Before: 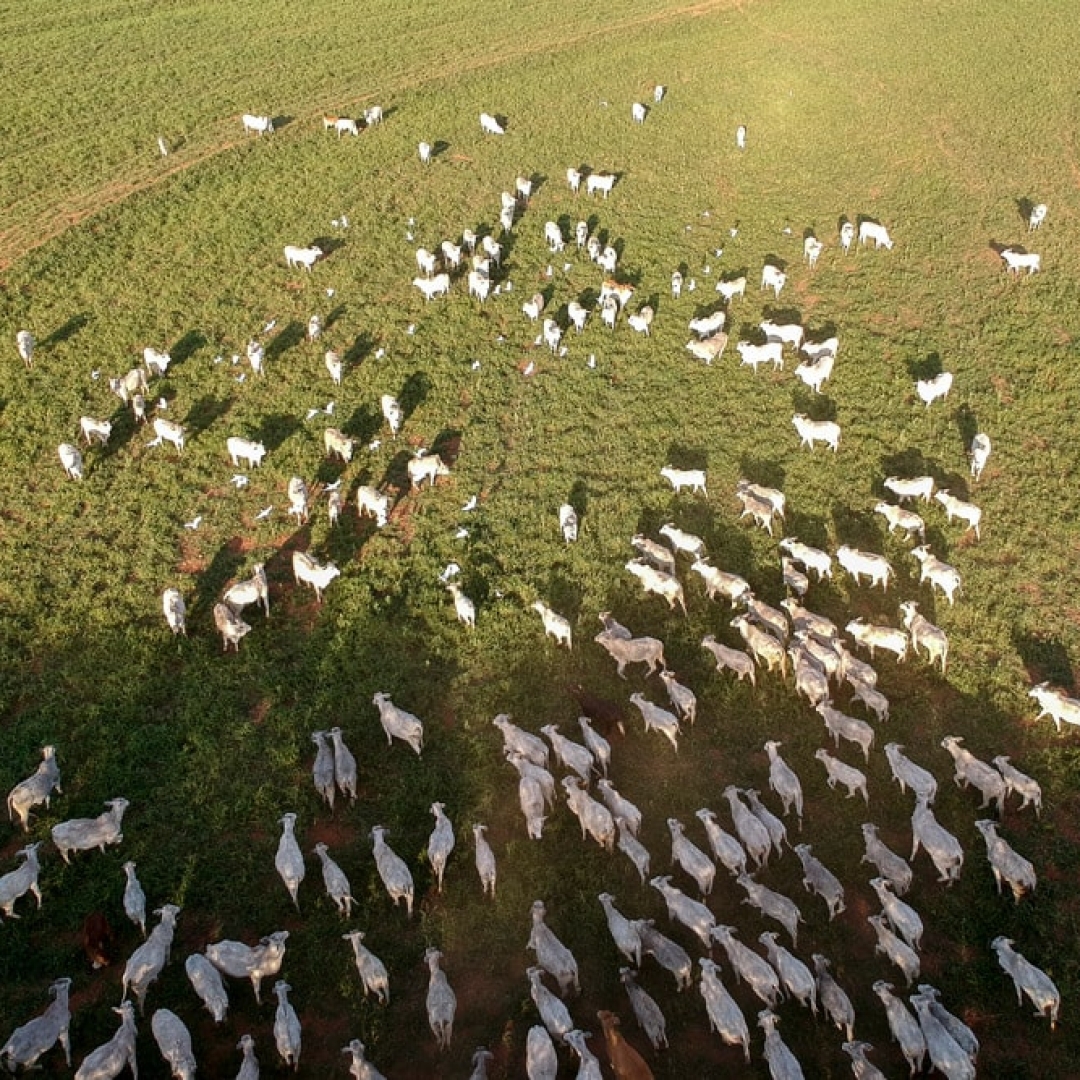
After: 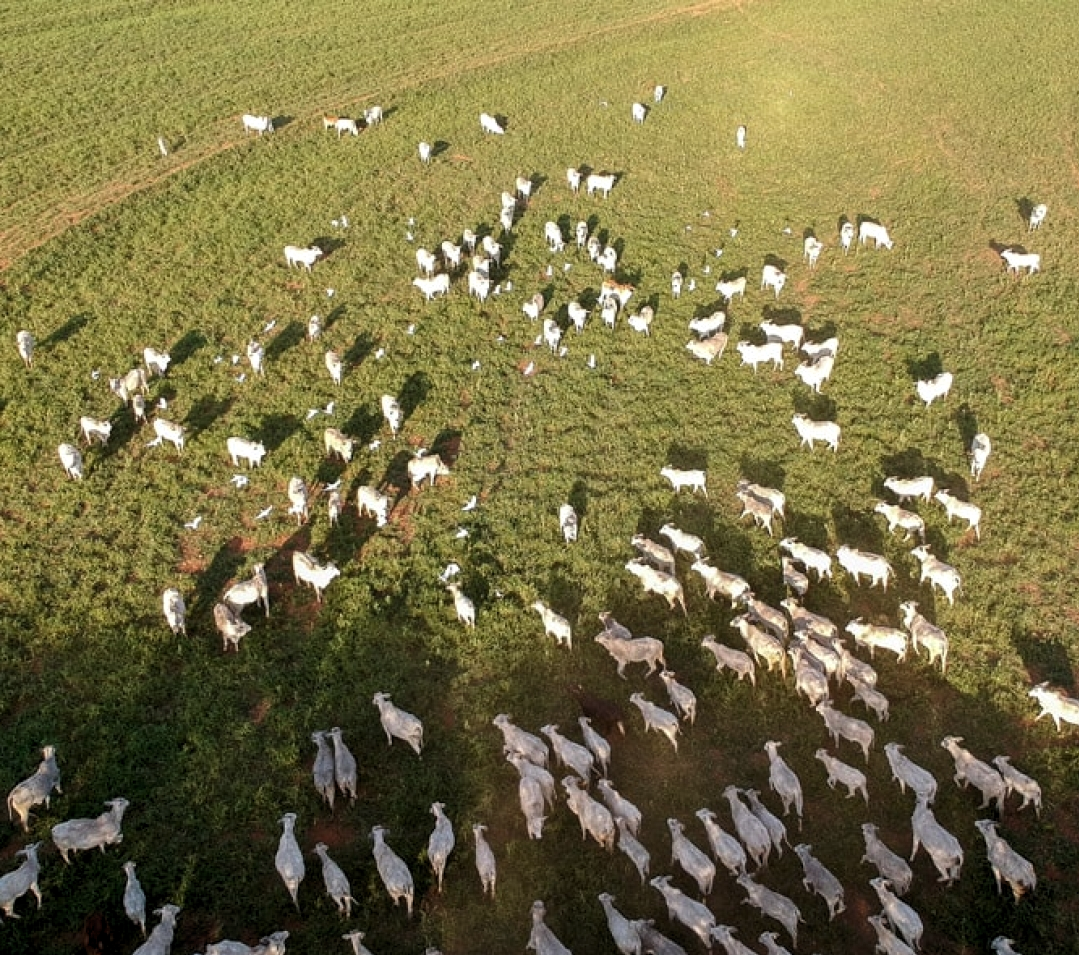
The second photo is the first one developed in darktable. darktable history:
levels: levels [0.026, 0.507, 0.987]
crop and rotate: top 0%, bottom 11.49%
